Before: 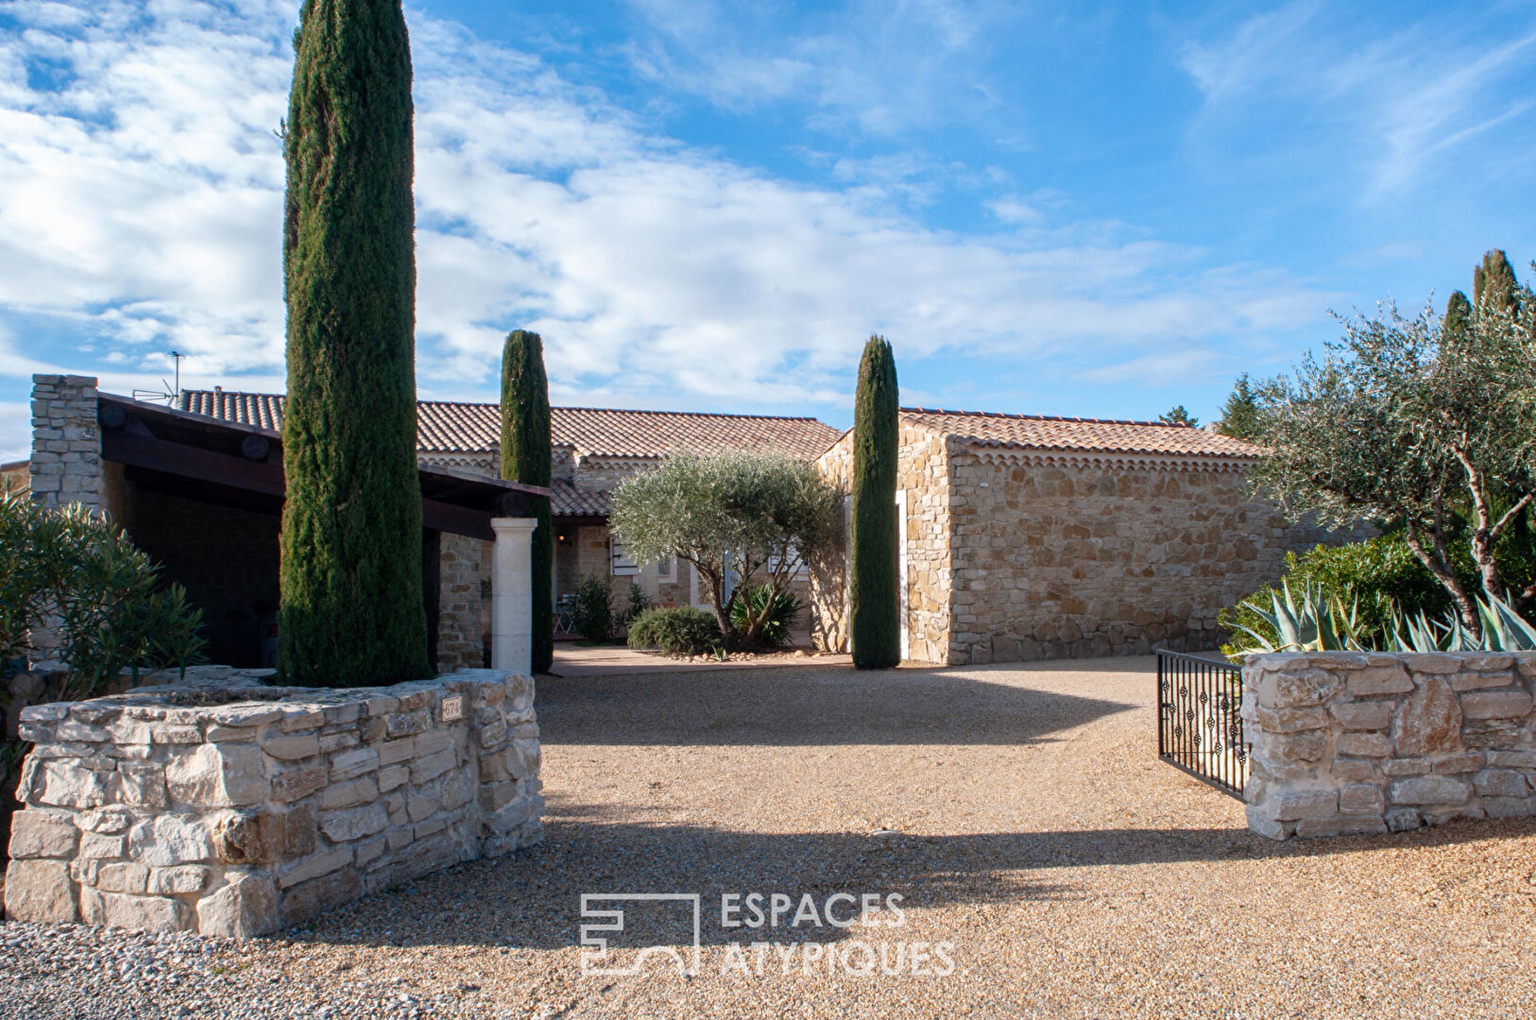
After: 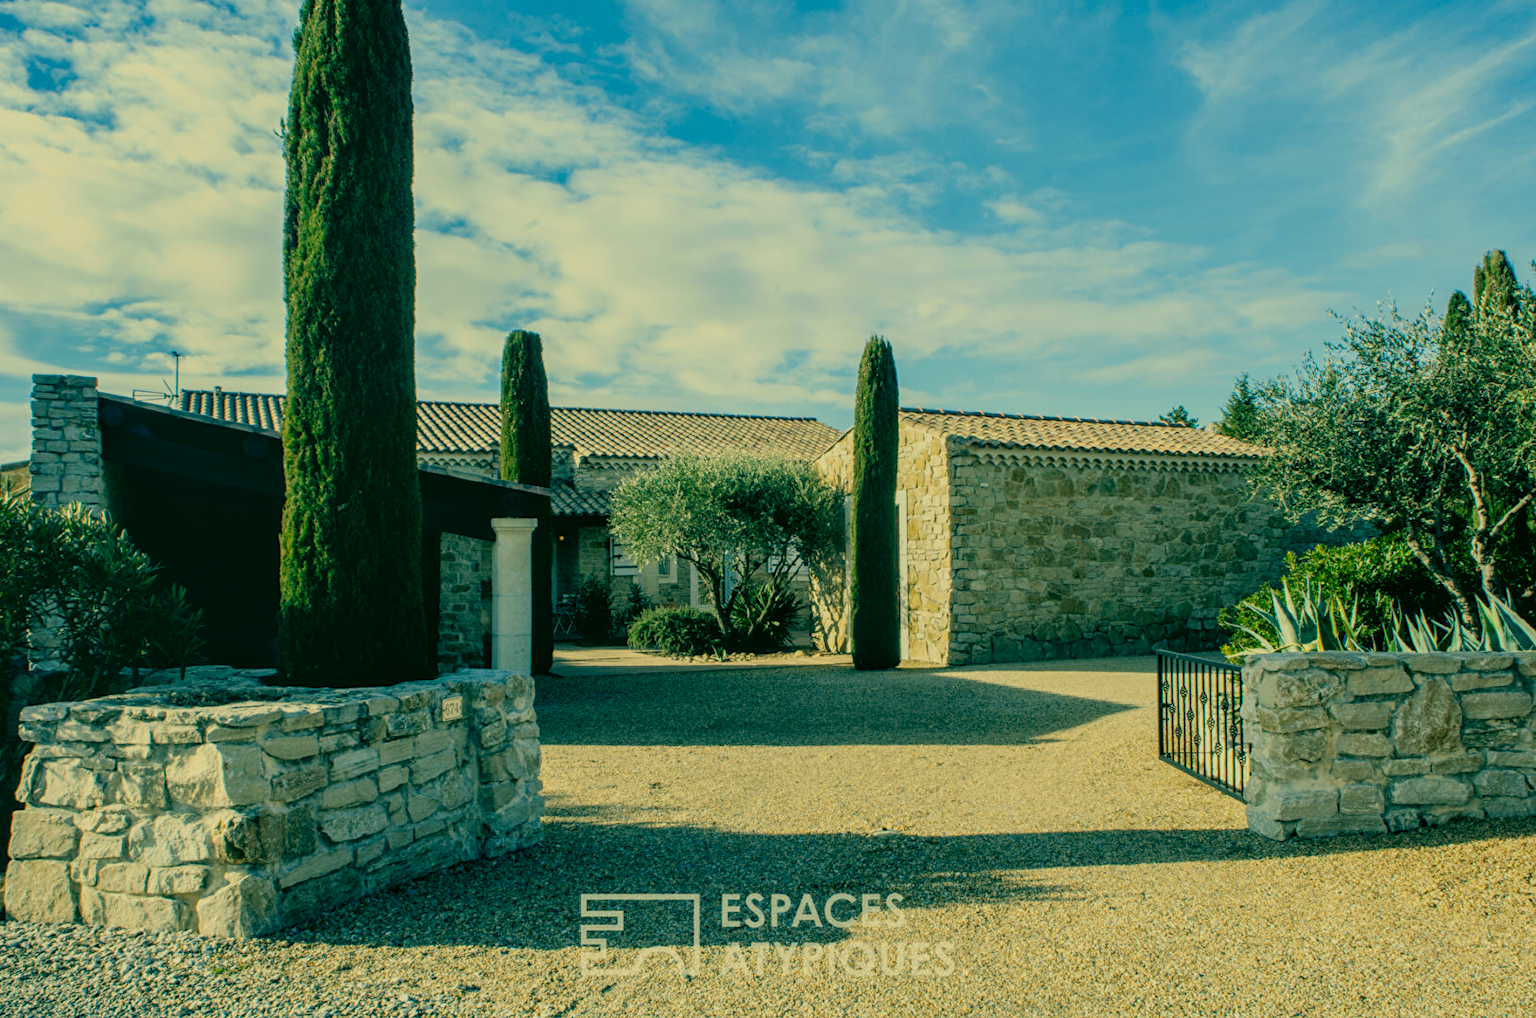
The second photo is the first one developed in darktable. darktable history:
color correction: highlights a* 1.83, highlights b* 34.02, shadows a* -36.68, shadows b* -5.48
filmic rgb: black relative exposure -7.15 EV, white relative exposure 5.36 EV, hardness 3.02, color science v6 (2022)
crop: top 0.05%, bottom 0.098%
local contrast: on, module defaults
